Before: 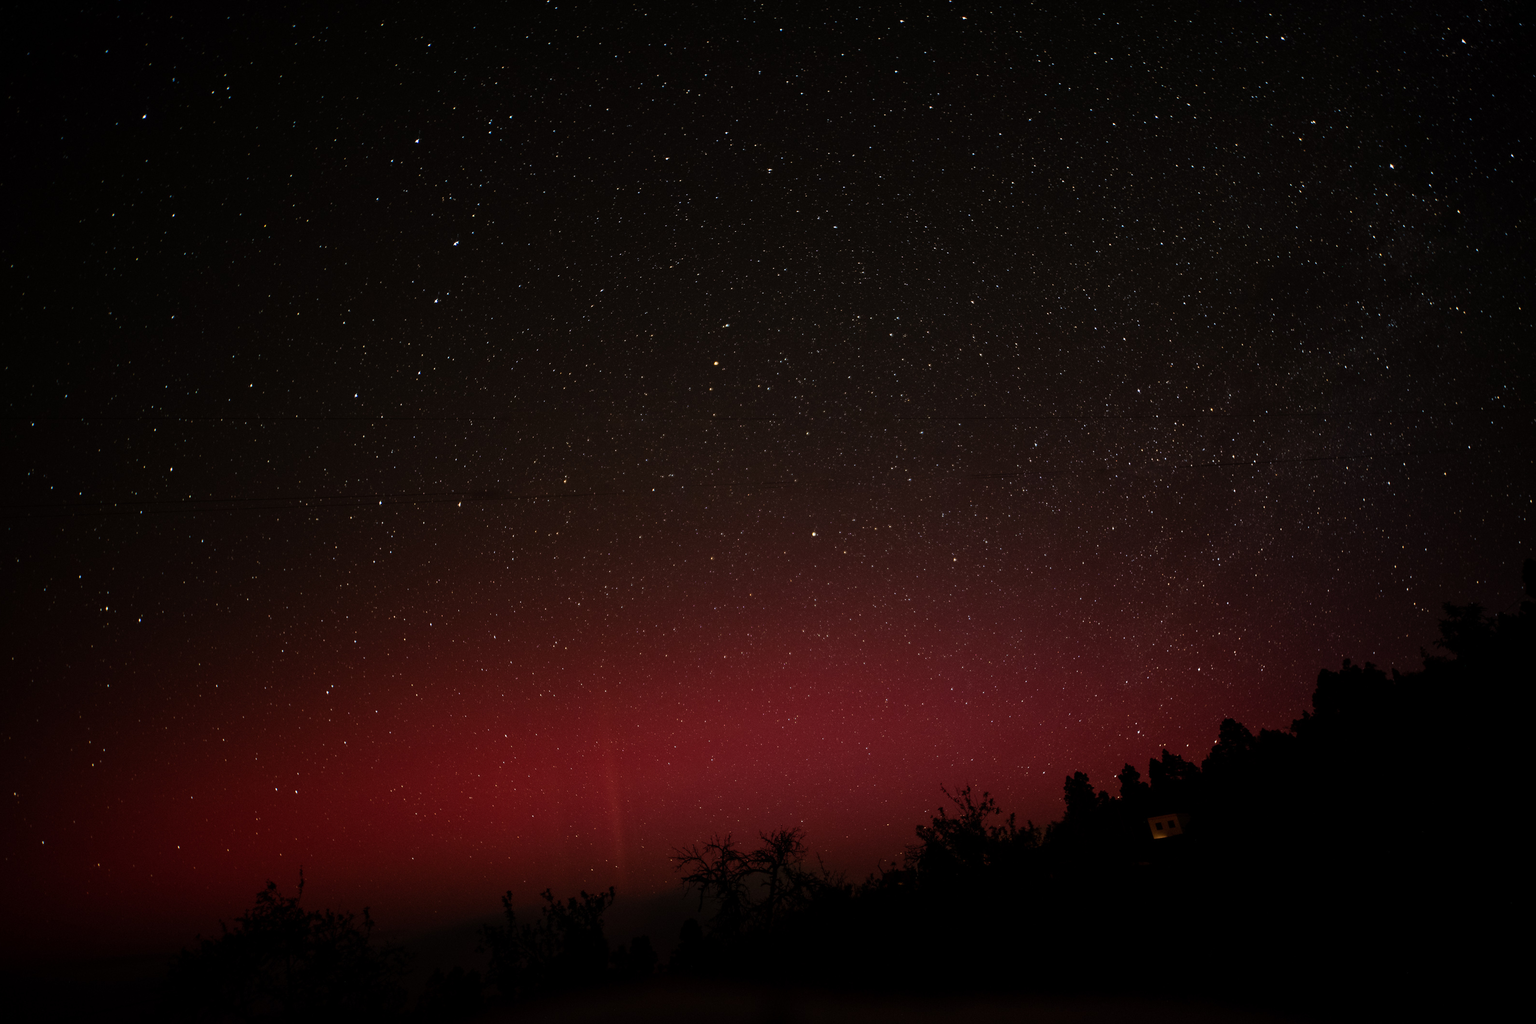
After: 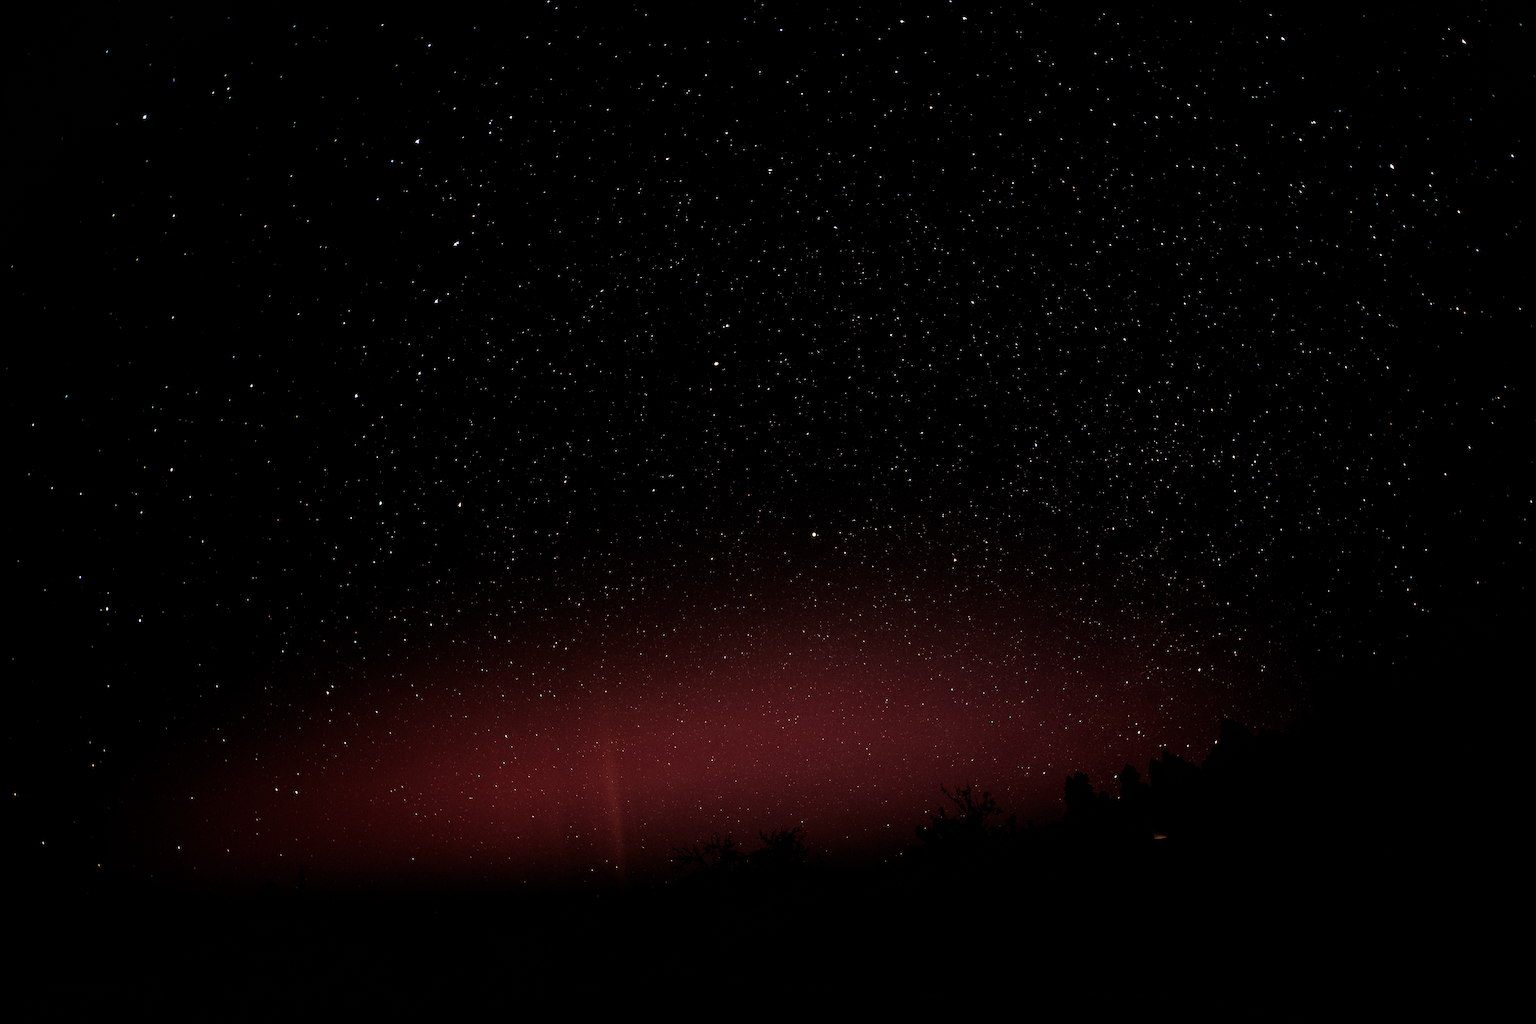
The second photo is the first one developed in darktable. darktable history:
filmic rgb: black relative exposure -8.25 EV, white relative exposure 2.23 EV, threshold 5.95 EV, hardness 7.17, latitude 85.27%, contrast 1.699, highlights saturation mix -3.15%, shadows ↔ highlights balance -2.41%, color science v4 (2020), enable highlight reconstruction true
